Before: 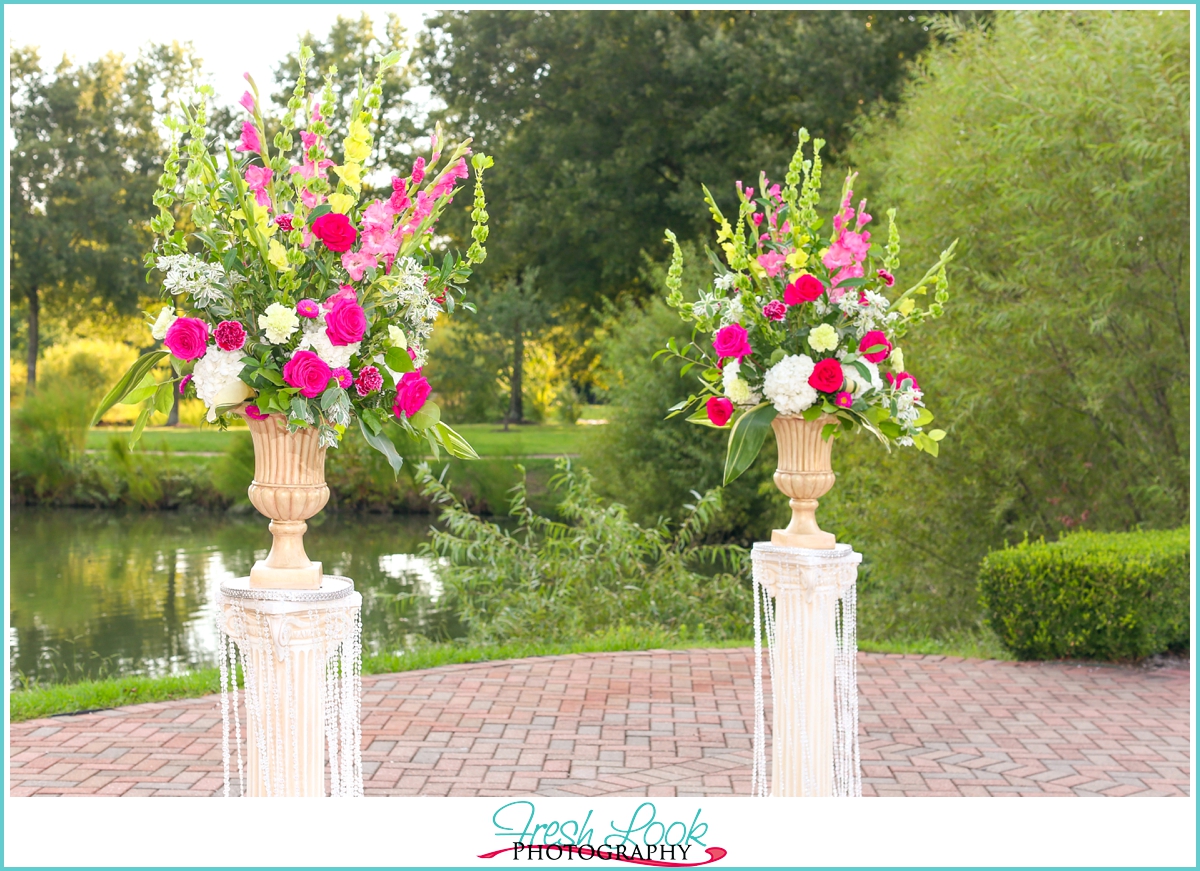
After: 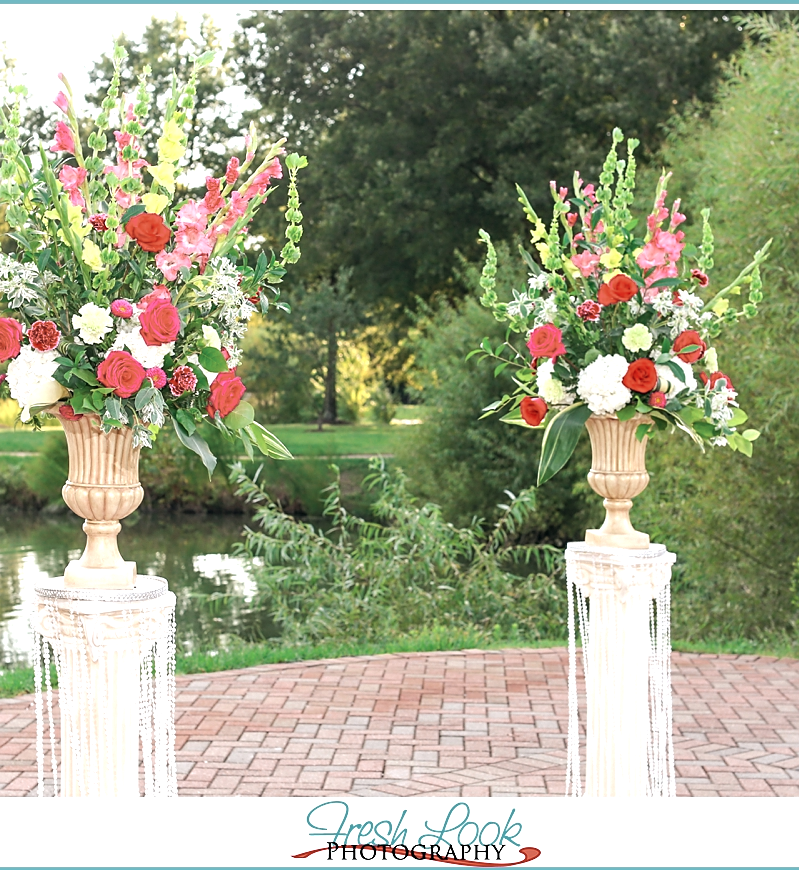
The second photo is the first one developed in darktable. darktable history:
sharpen: radius 1.907, amount 0.394, threshold 1.15
color zones: curves: ch0 [(0, 0.5) (0.125, 0.4) (0.25, 0.5) (0.375, 0.4) (0.5, 0.4) (0.625, 0.35) (0.75, 0.35) (0.875, 0.5)]; ch1 [(0, 0.35) (0.125, 0.45) (0.25, 0.35) (0.375, 0.35) (0.5, 0.35) (0.625, 0.35) (0.75, 0.45) (0.875, 0.35)]; ch2 [(0, 0.6) (0.125, 0.5) (0.25, 0.5) (0.375, 0.6) (0.5, 0.6) (0.625, 0.5) (0.75, 0.5) (0.875, 0.5)]
tone equalizer: -8 EV -0.396 EV, -7 EV -0.386 EV, -6 EV -0.305 EV, -5 EV -0.195 EV, -3 EV 0.208 EV, -2 EV 0.318 EV, -1 EV 0.38 EV, +0 EV 0.447 EV, edges refinement/feathering 500, mask exposure compensation -1.57 EV, preserve details no
crop and rotate: left 15.579%, right 17.806%
